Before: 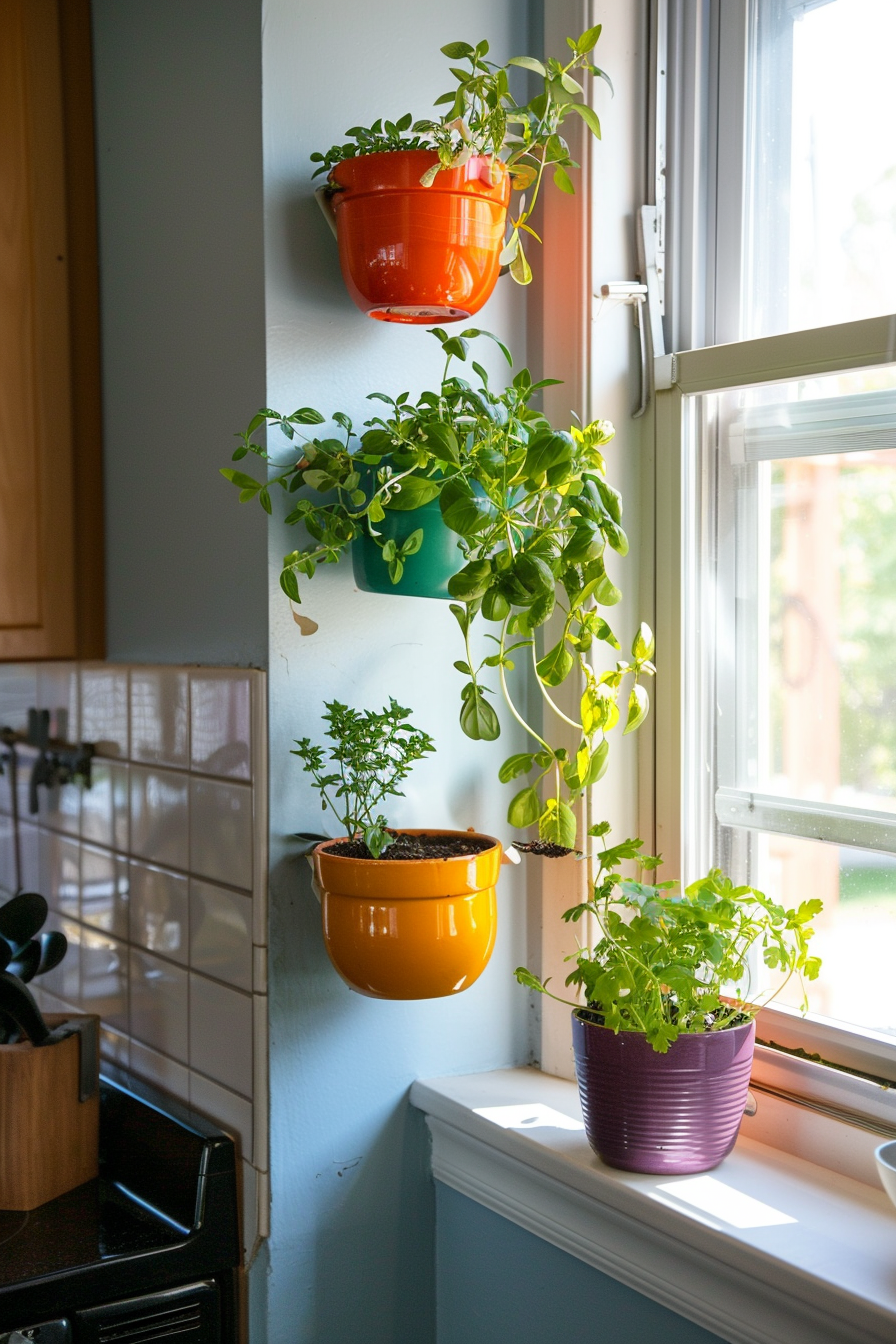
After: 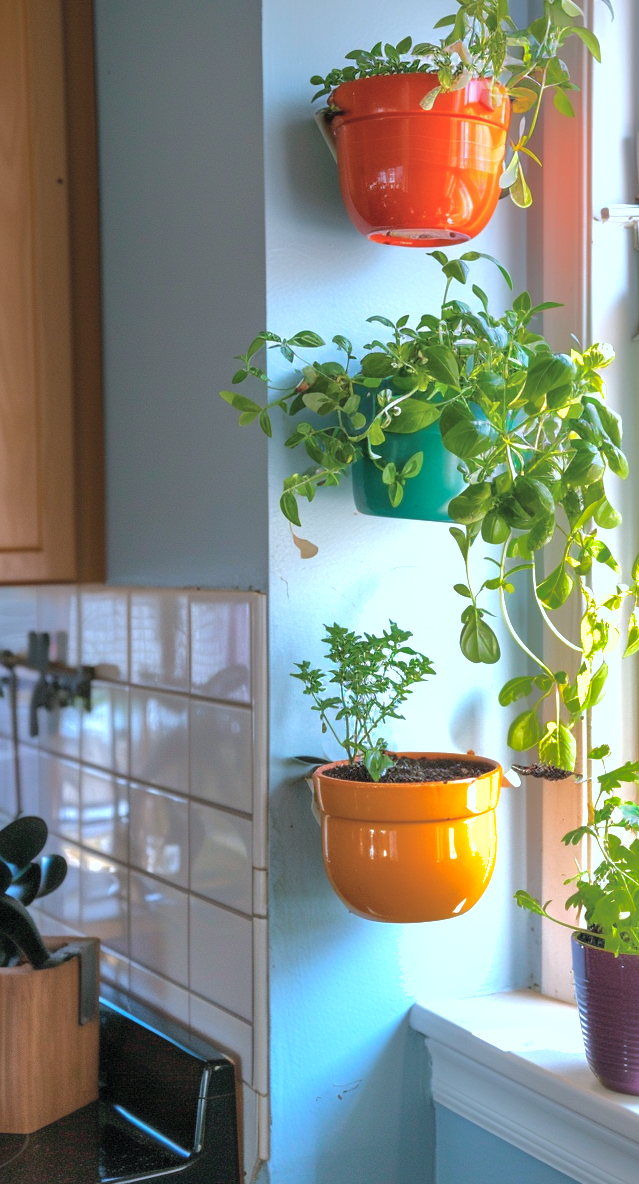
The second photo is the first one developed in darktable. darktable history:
crop: top 5.803%, right 27.864%, bottom 5.804%
exposure: exposure 0.785 EV, compensate highlight preservation false
contrast brightness saturation: brightness 0.13
color correction: highlights a* -2.24, highlights b* -18.1
graduated density: on, module defaults
shadows and highlights: shadows 40, highlights -60
